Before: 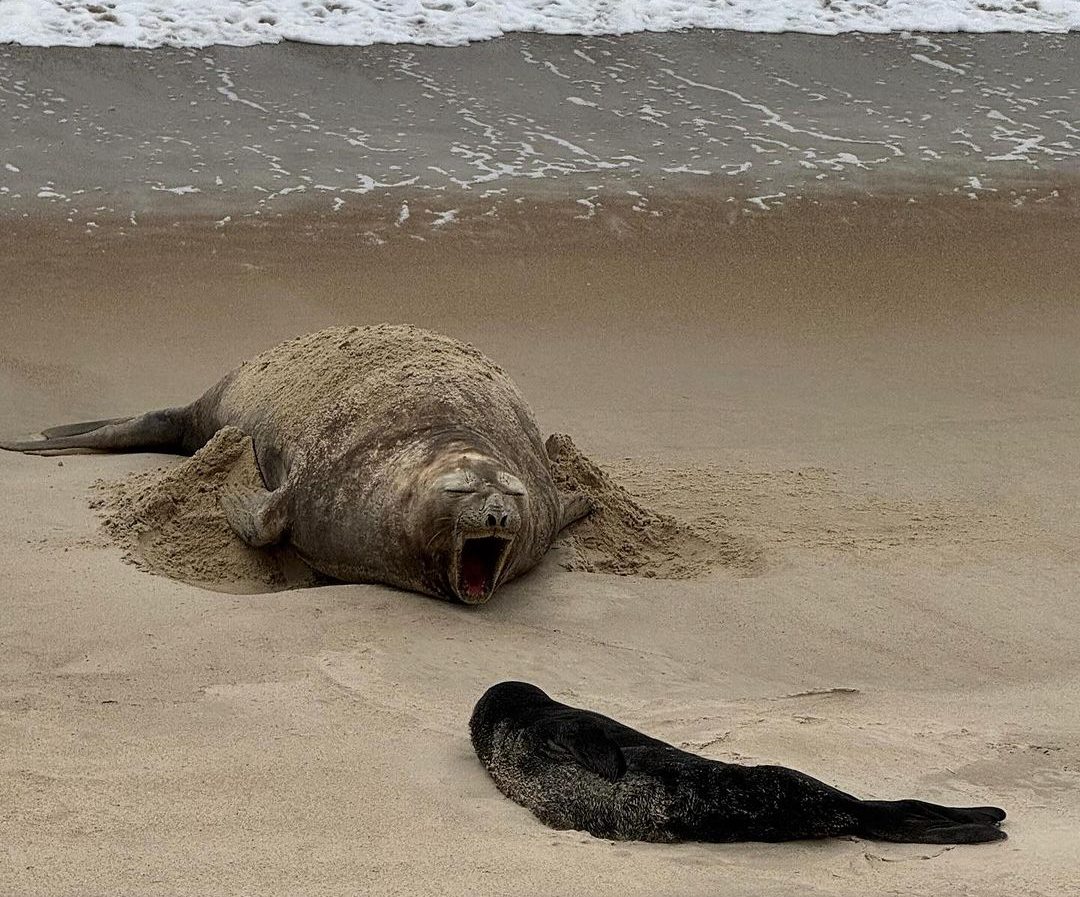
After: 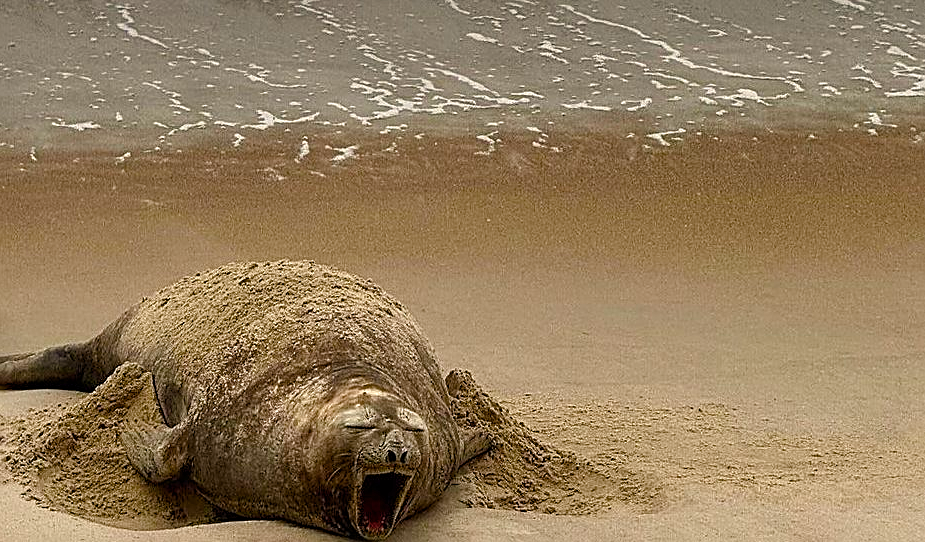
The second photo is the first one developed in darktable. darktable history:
color balance rgb: perceptual saturation grading › global saturation 25%, perceptual saturation grading › highlights -50%, perceptual saturation grading › shadows 30%, perceptual brilliance grading › global brilliance 12%, global vibrance 20%
exposure: exposure -0.01 EV, compensate highlight preservation false
crop and rotate: left 9.345%, top 7.22%, right 4.982%, bottom 32.331%
white balance: red 1.045, blue 0.932
sharpen: on, module defaults
